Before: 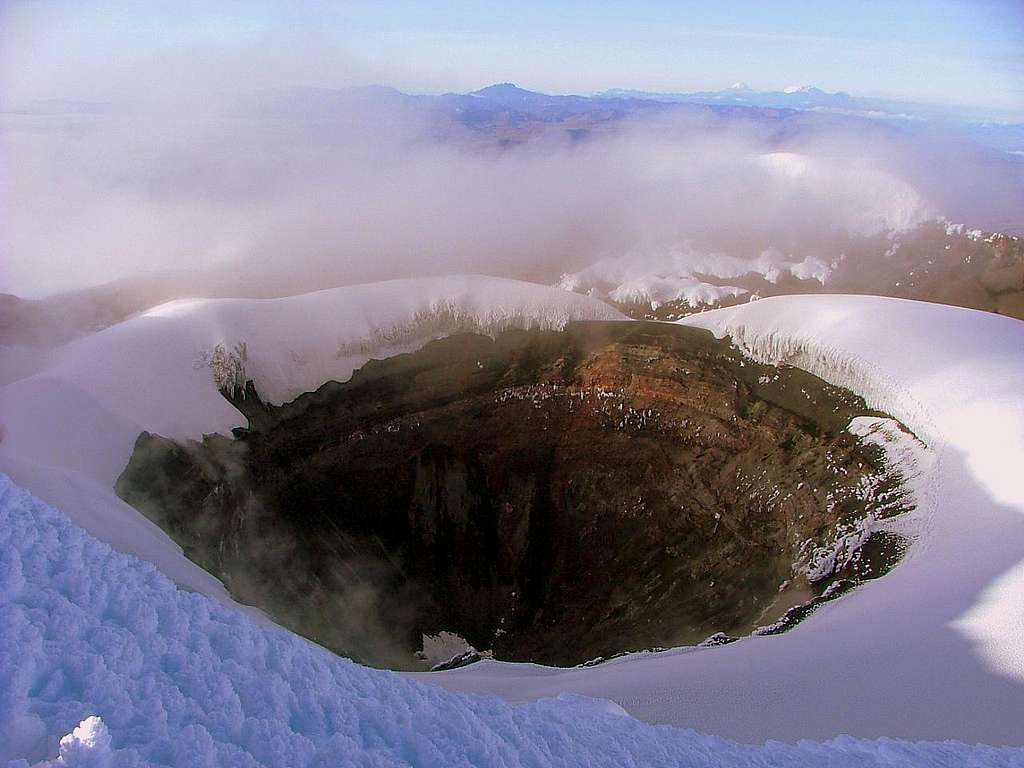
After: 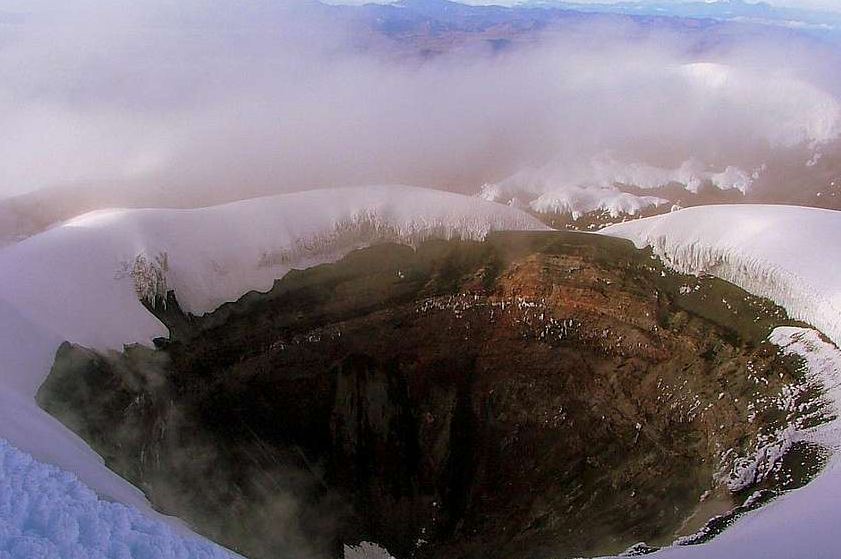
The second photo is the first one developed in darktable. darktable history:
crop: left 7.805%, top 11.81%, right 9.972%, bottom 15.4%
